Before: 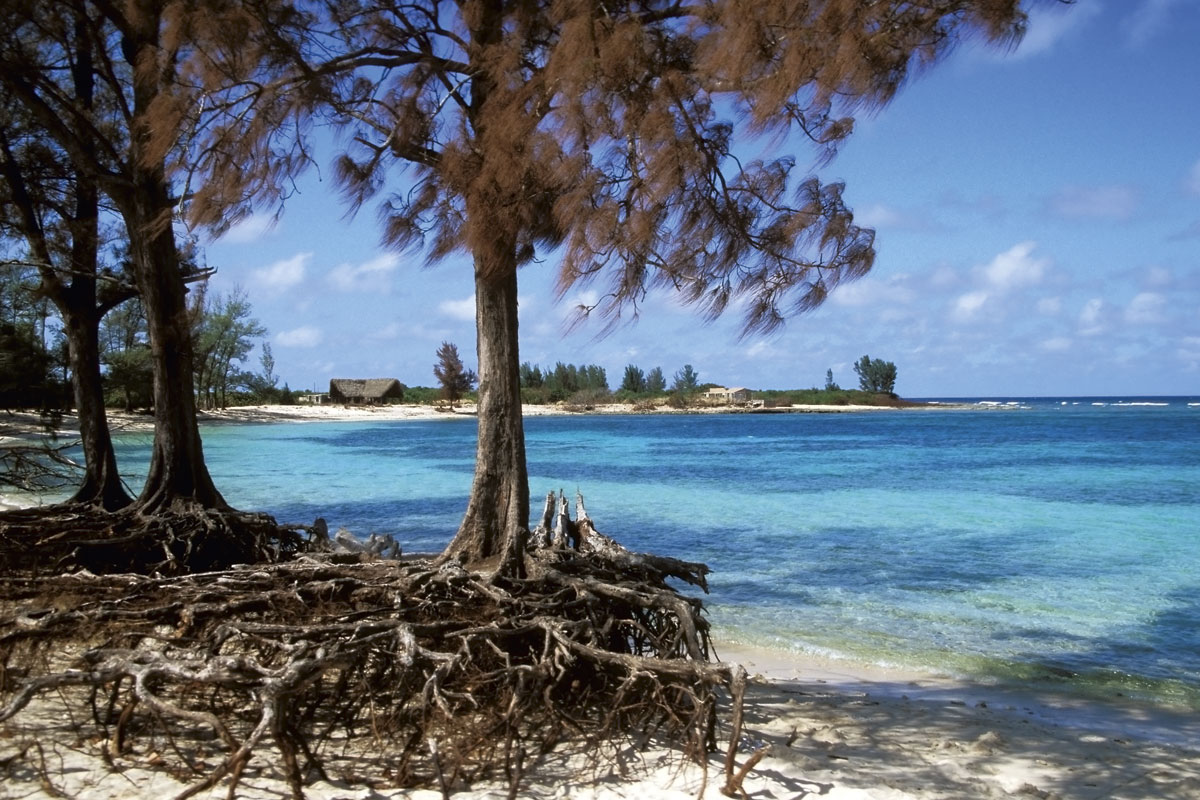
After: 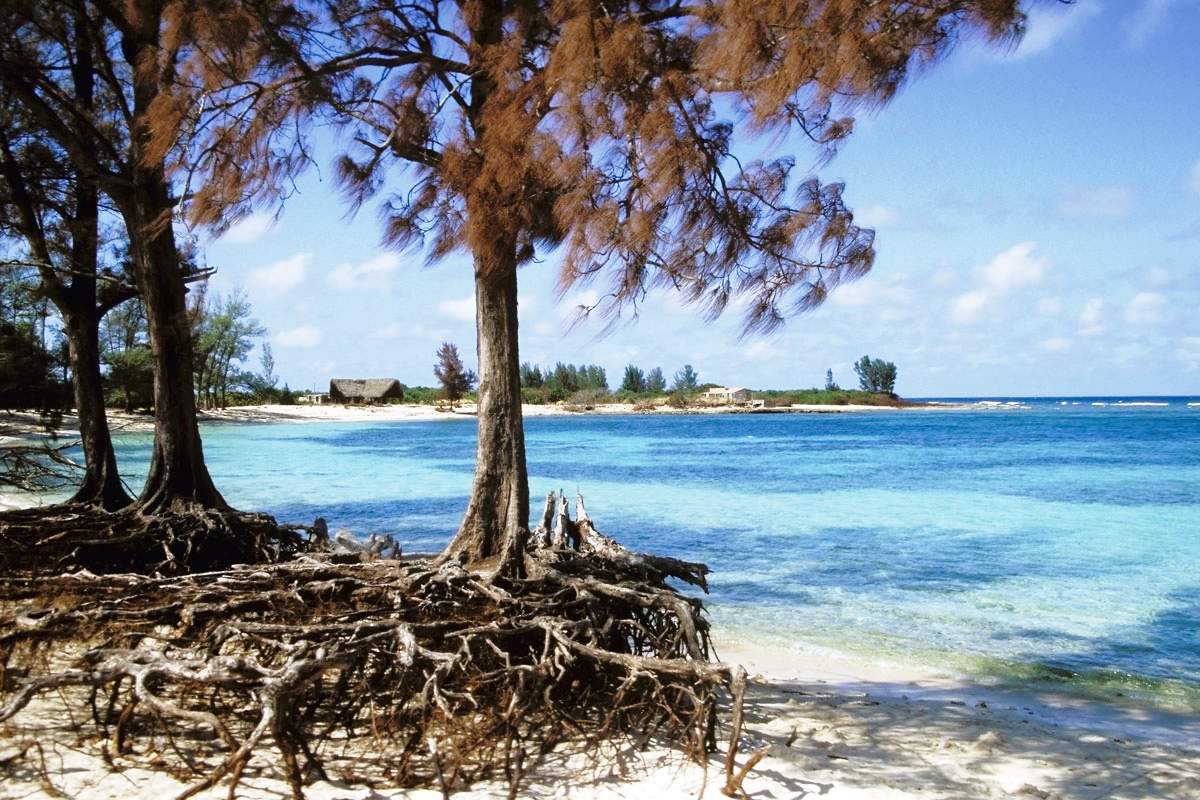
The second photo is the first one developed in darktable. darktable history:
base curve: curves: ch0 [(0, 0) (0.028, 0.03) (0.121, 0.232) (0.46, 0.748) (0.859, 0.968) (1, 1)], preserve colors none
shadows and highlights: shadows 25.7, highlights -23.38
